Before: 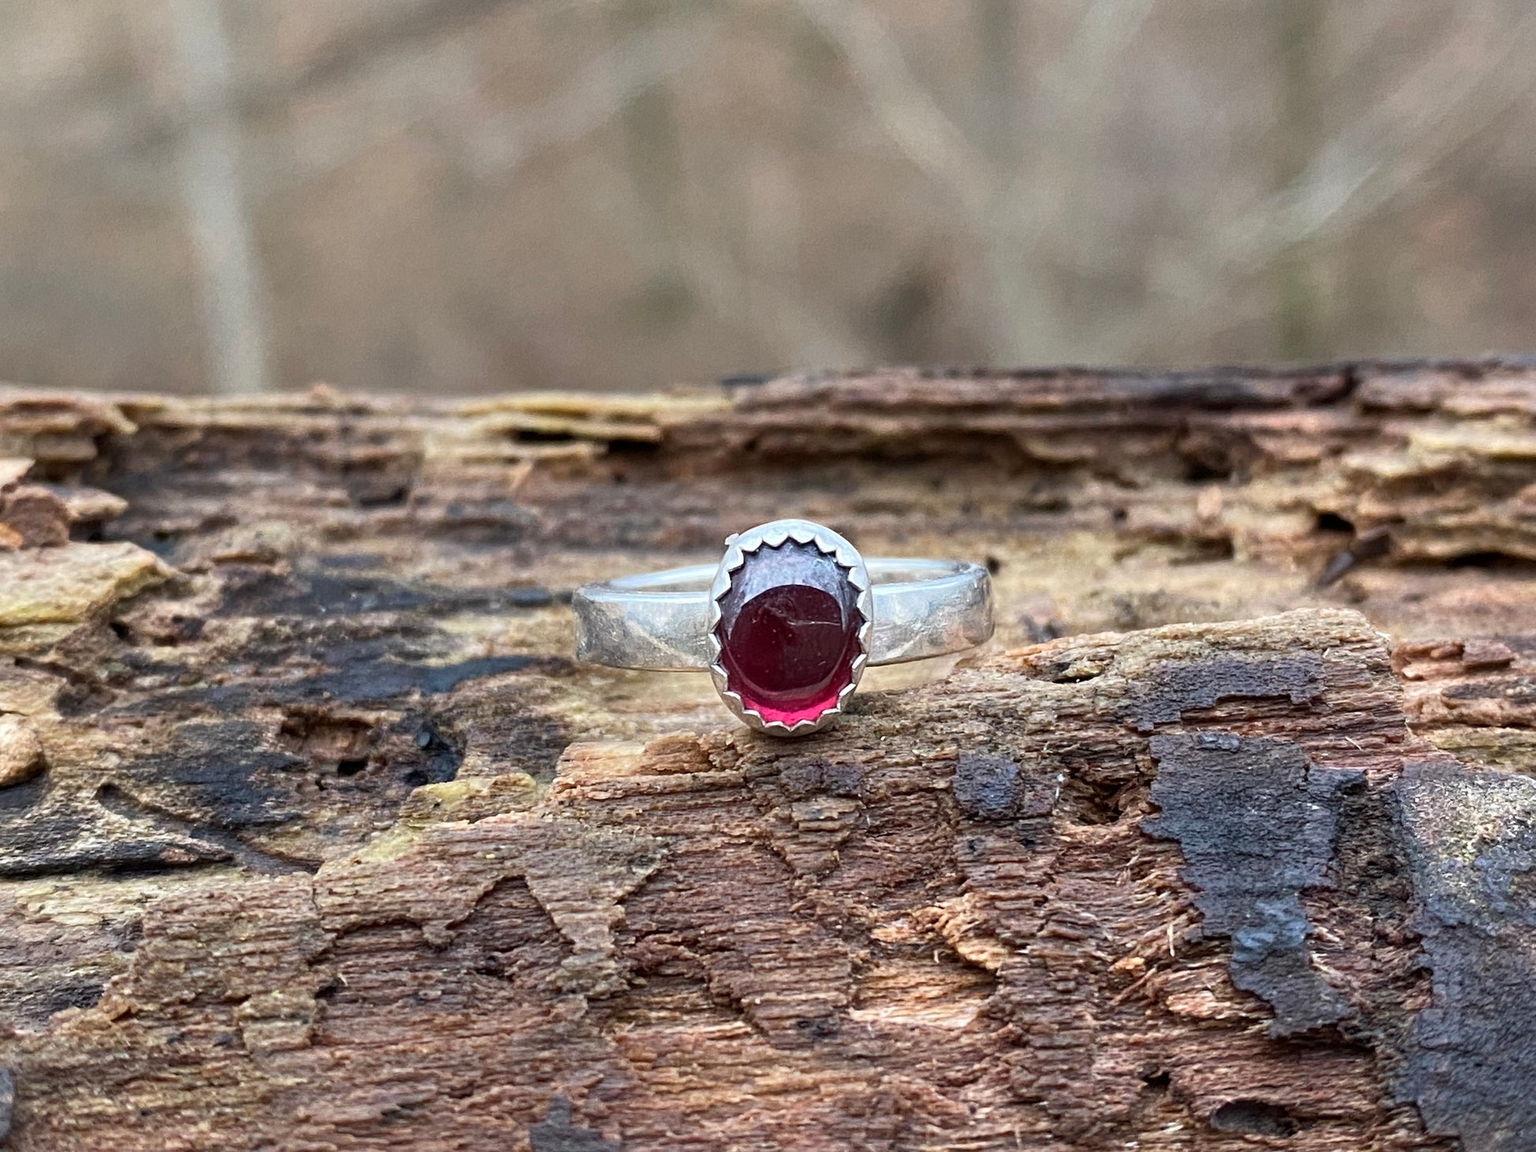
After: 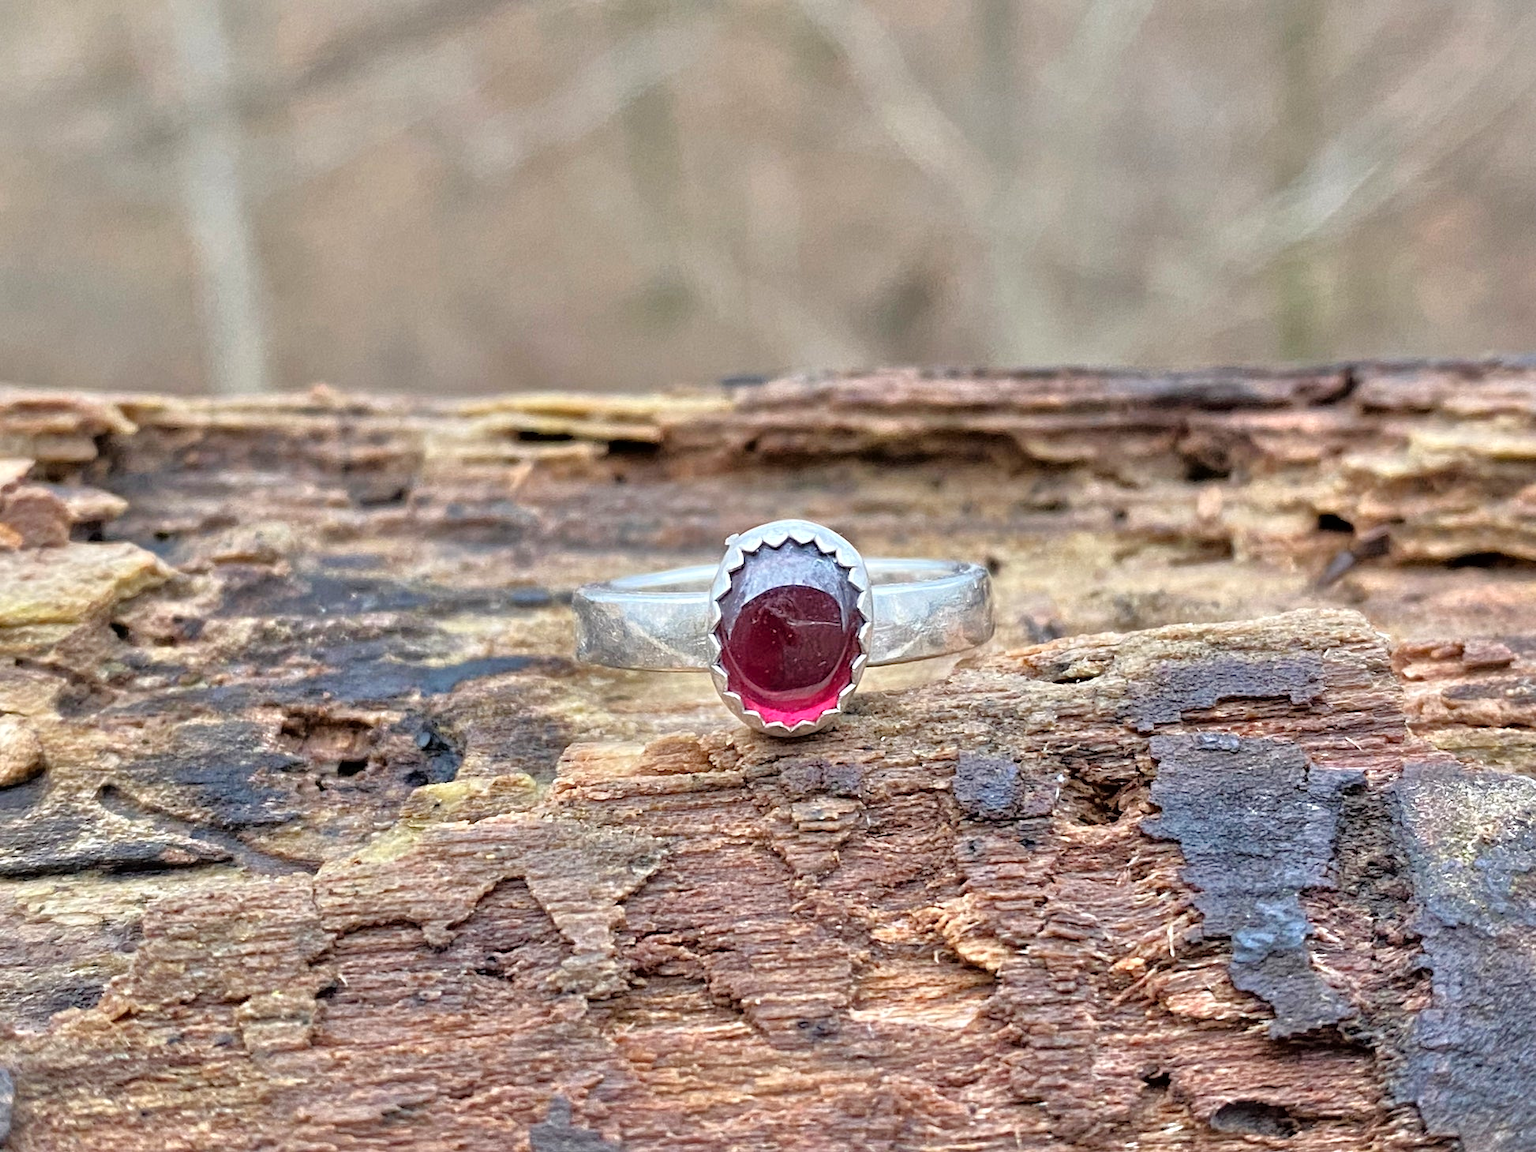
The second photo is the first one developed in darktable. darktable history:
tone equalizer: -7 EV 0.161 EV, -6 EV 0.614 EV, -5 EV 1.15 EV, -4 EV 1.31 EV, -3 EV 1.18 EV, -2 EV 0.6 EV, -1 EV 0.159 EV, mask exposure compensation -0.497 EV
